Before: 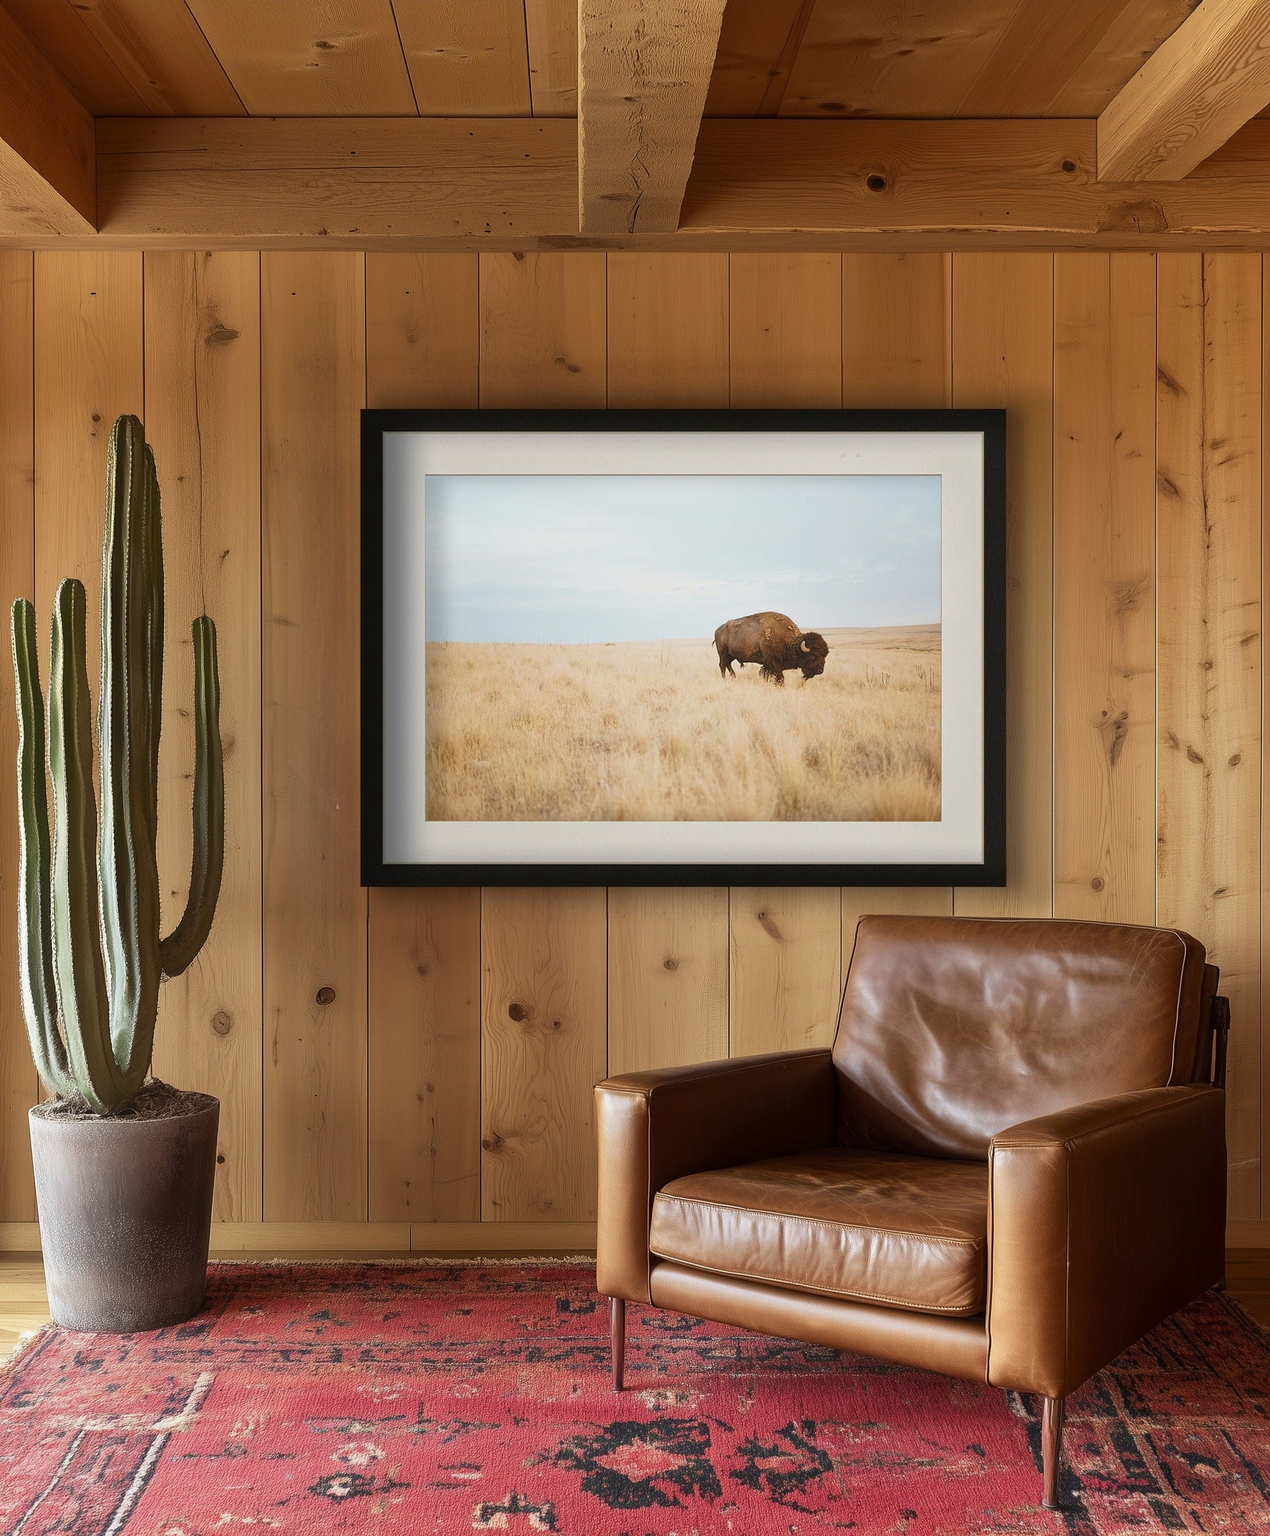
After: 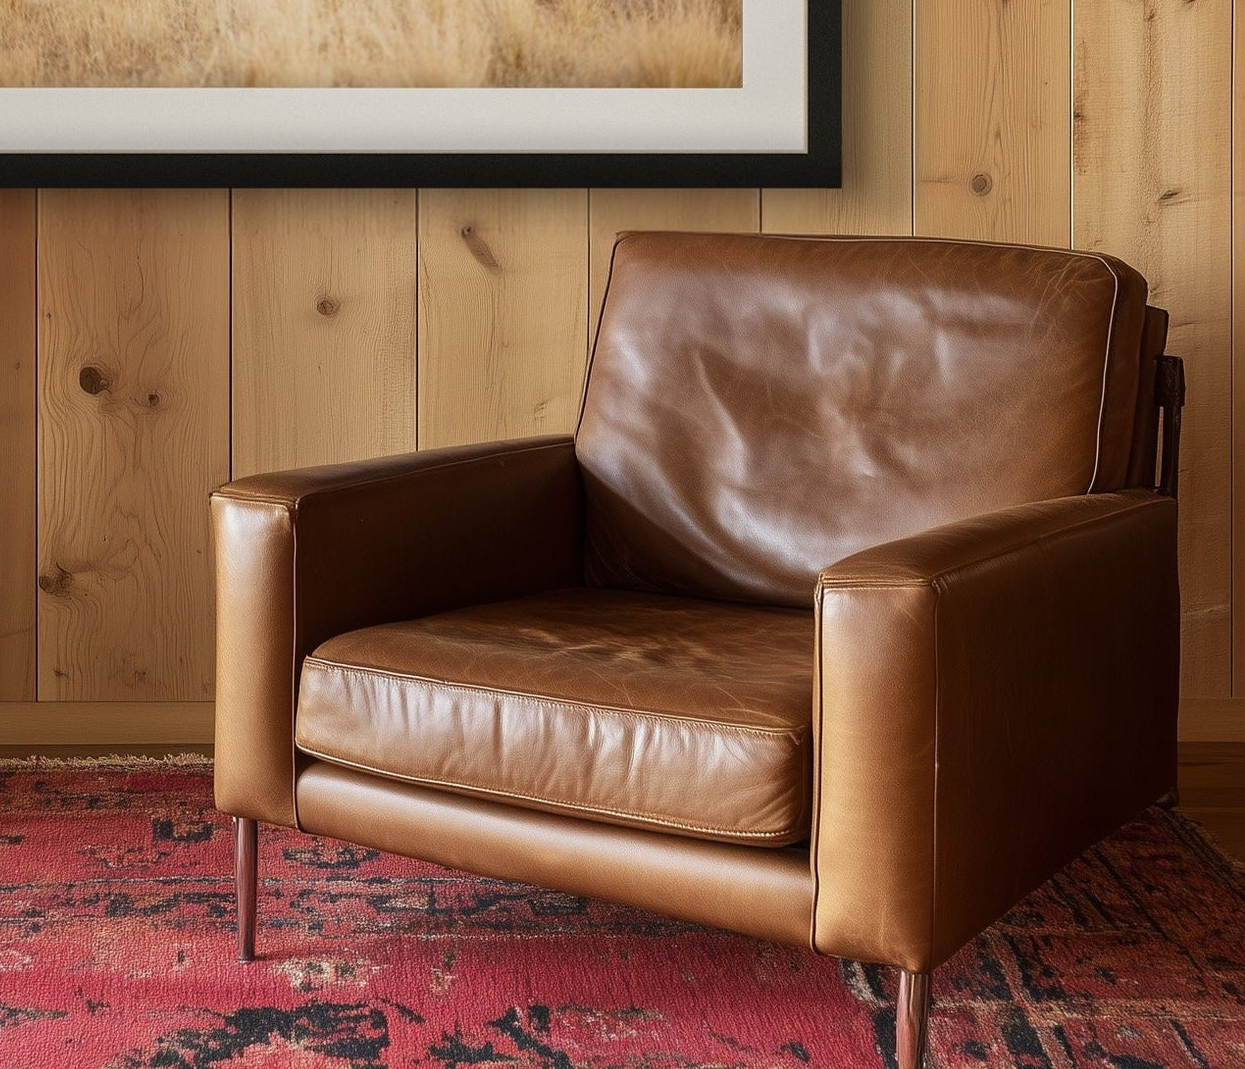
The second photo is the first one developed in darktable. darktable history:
crop and rotate: left 36.003%, top 49.756%, bottom 4.826%
